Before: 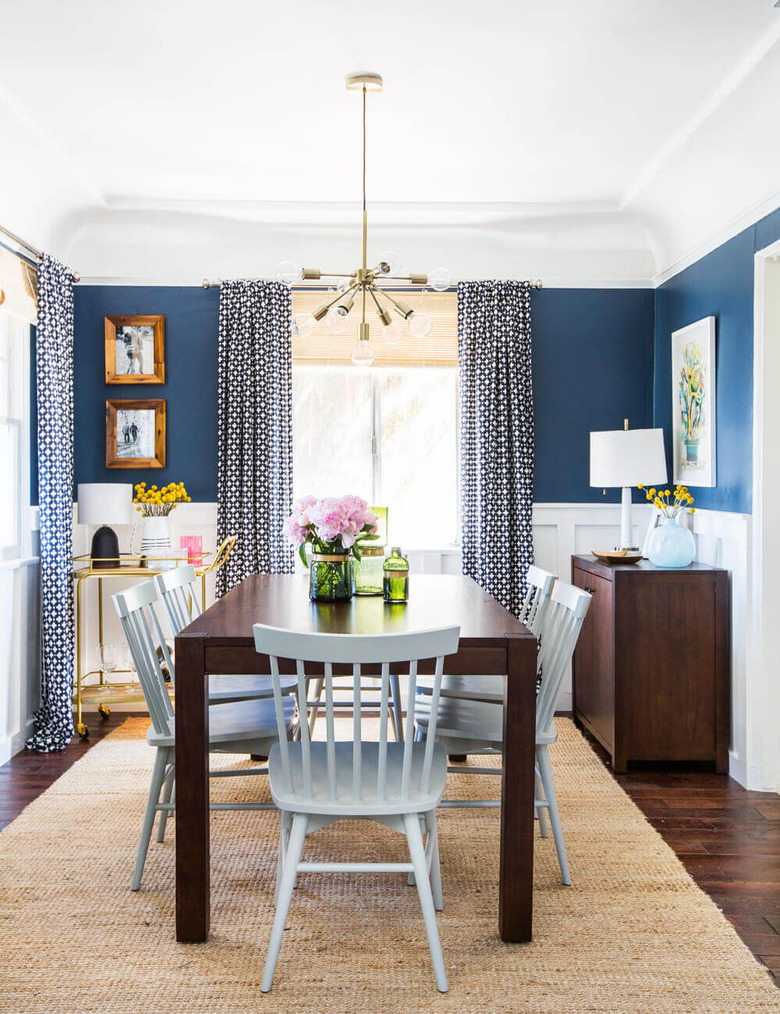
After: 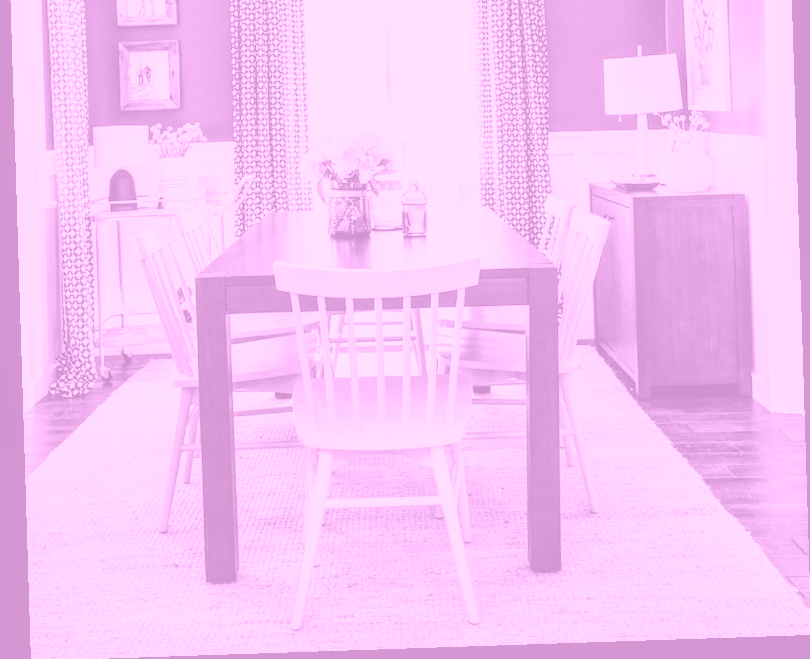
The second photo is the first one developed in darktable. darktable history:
exposure: compensate highlight preservation false
rotate and perspective: rotation -1.77°, lens shift (horizontal) 0.004, automatic cropping off
crop and rotate: top 36.435%
local contrast: on, module defaults
shadows and highlights: shadows 25, white point adjustment -3, highlights -30
colorize: hue 331.2°, saturation 75%, source mix 30.28%, lightness 70.52%, version 1
base curve: curves: ch0 [(0, 0) (0.028, 0.03) (0.121, 0.232) (0.46, 0.748) (0.859, 0.968) (1, 1)], preserve colors none
